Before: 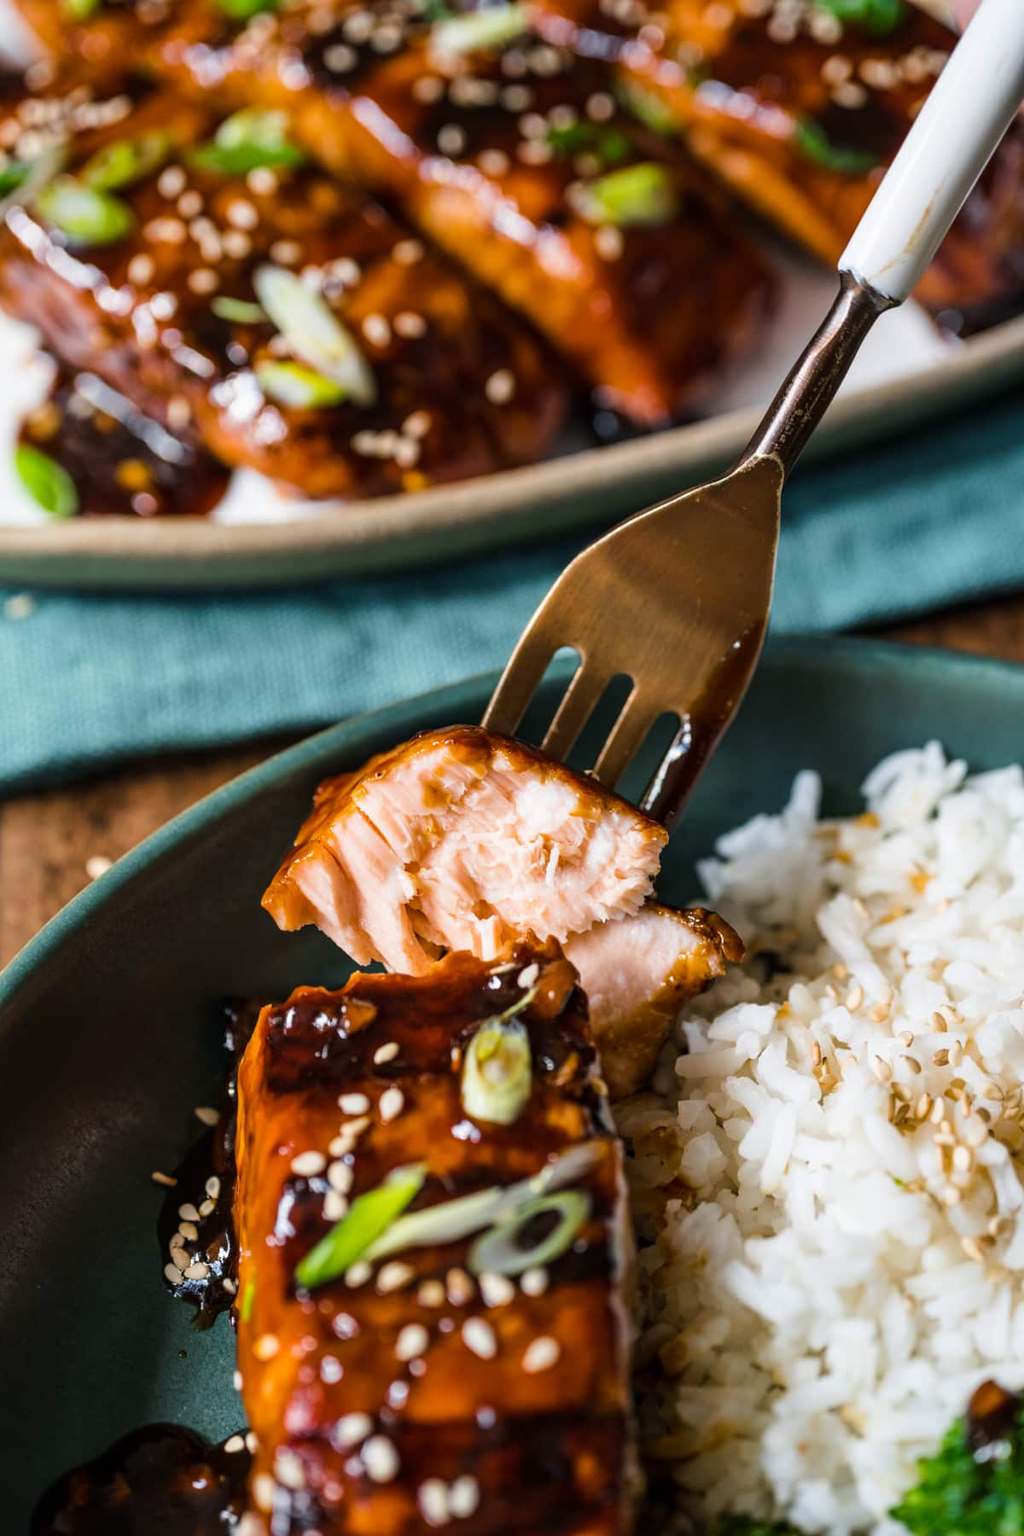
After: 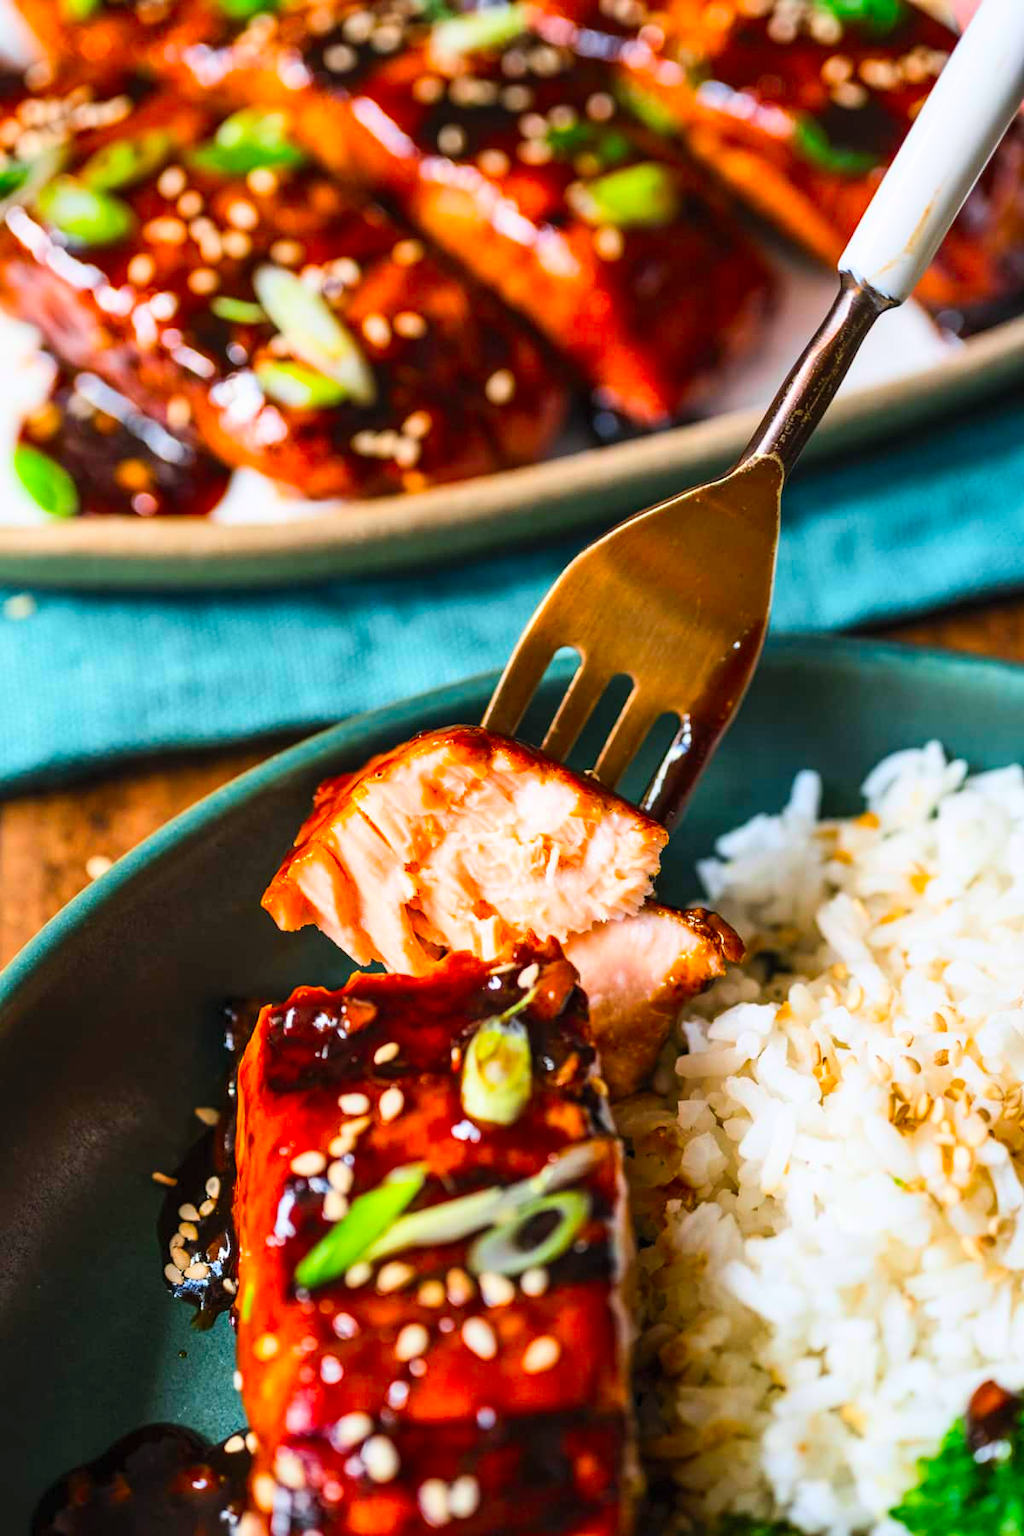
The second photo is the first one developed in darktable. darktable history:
contrast brightness saturation: contrast 0.196, brightness 0.2, saturation 0.79
